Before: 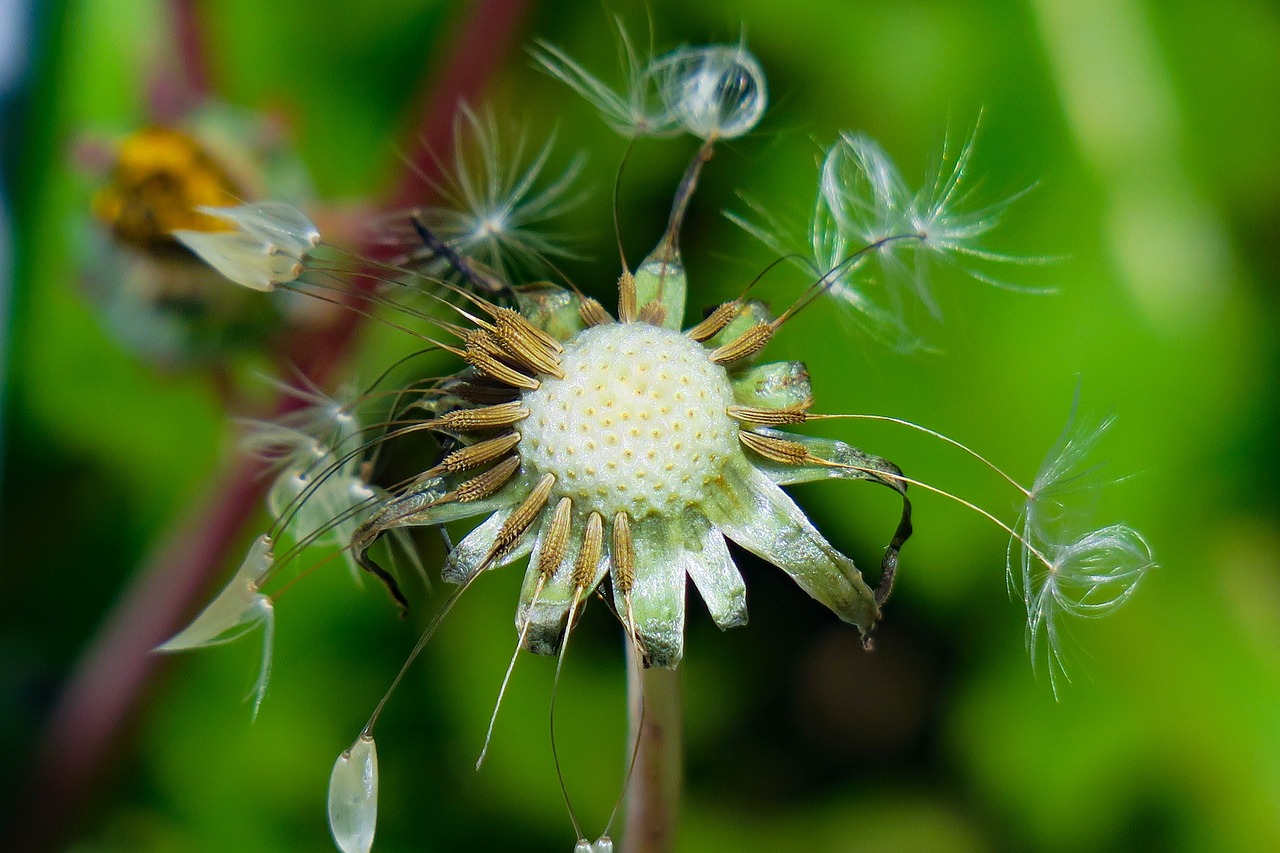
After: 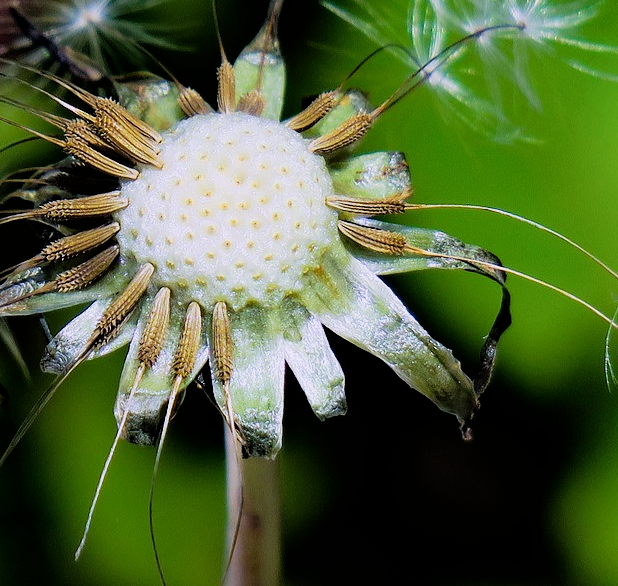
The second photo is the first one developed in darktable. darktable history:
crop: left 31.379%, top 24.658%, right 20.326%, bottom 6.628%
filmic rgb: black relative exposure -5 EV, white relative exposure 3.5 EV, hardness 3.19, contrast 1.3, highlights saturation mix -50%
white balance: red 1.042, blue 1.17
